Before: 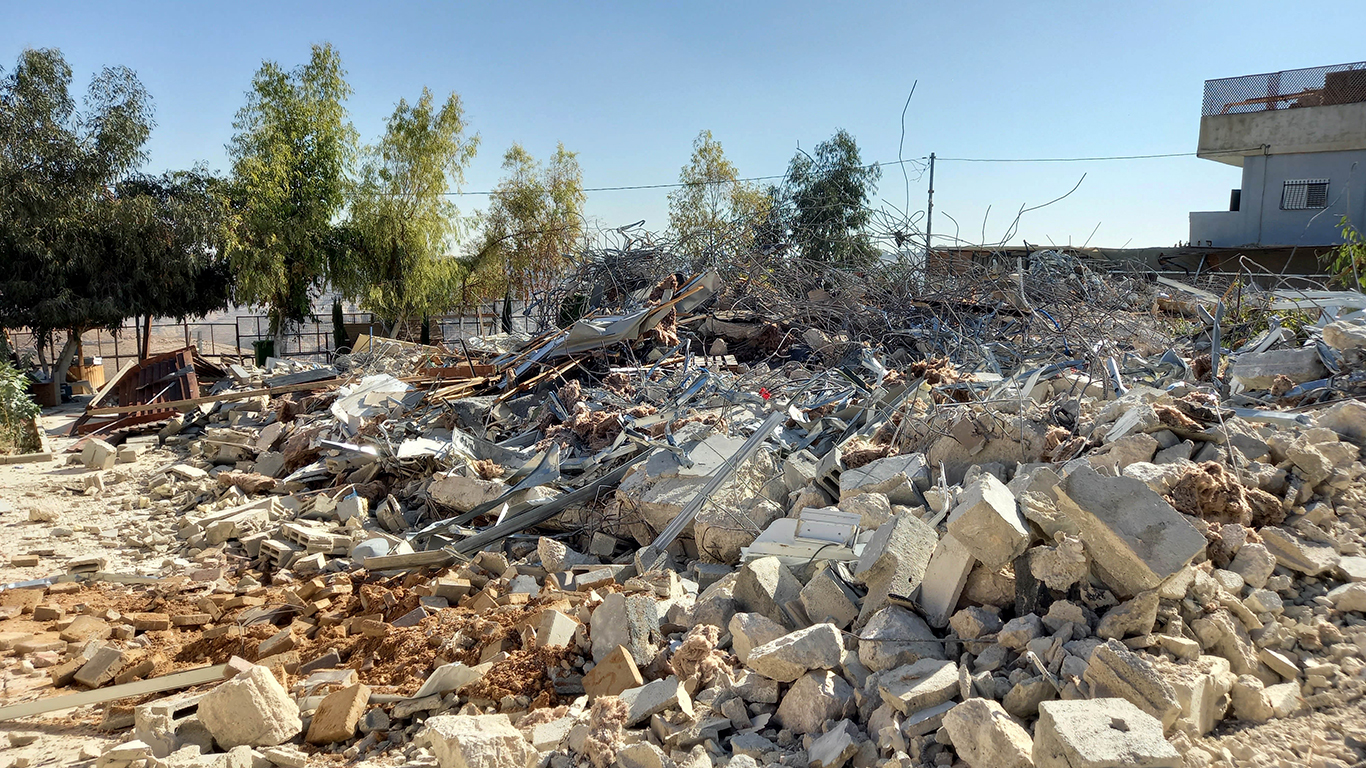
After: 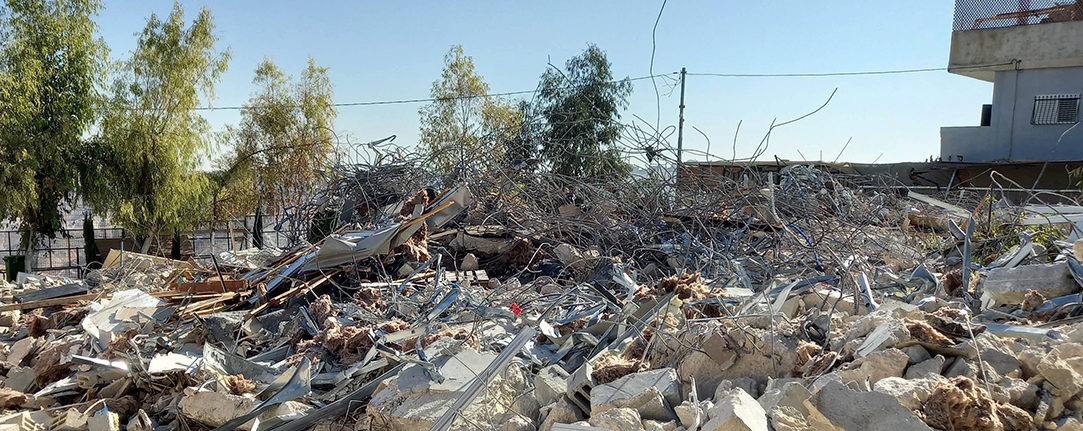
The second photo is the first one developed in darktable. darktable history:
crop: left 18.277%, top 11.091%, right 2.379%, bottom 32.764%
